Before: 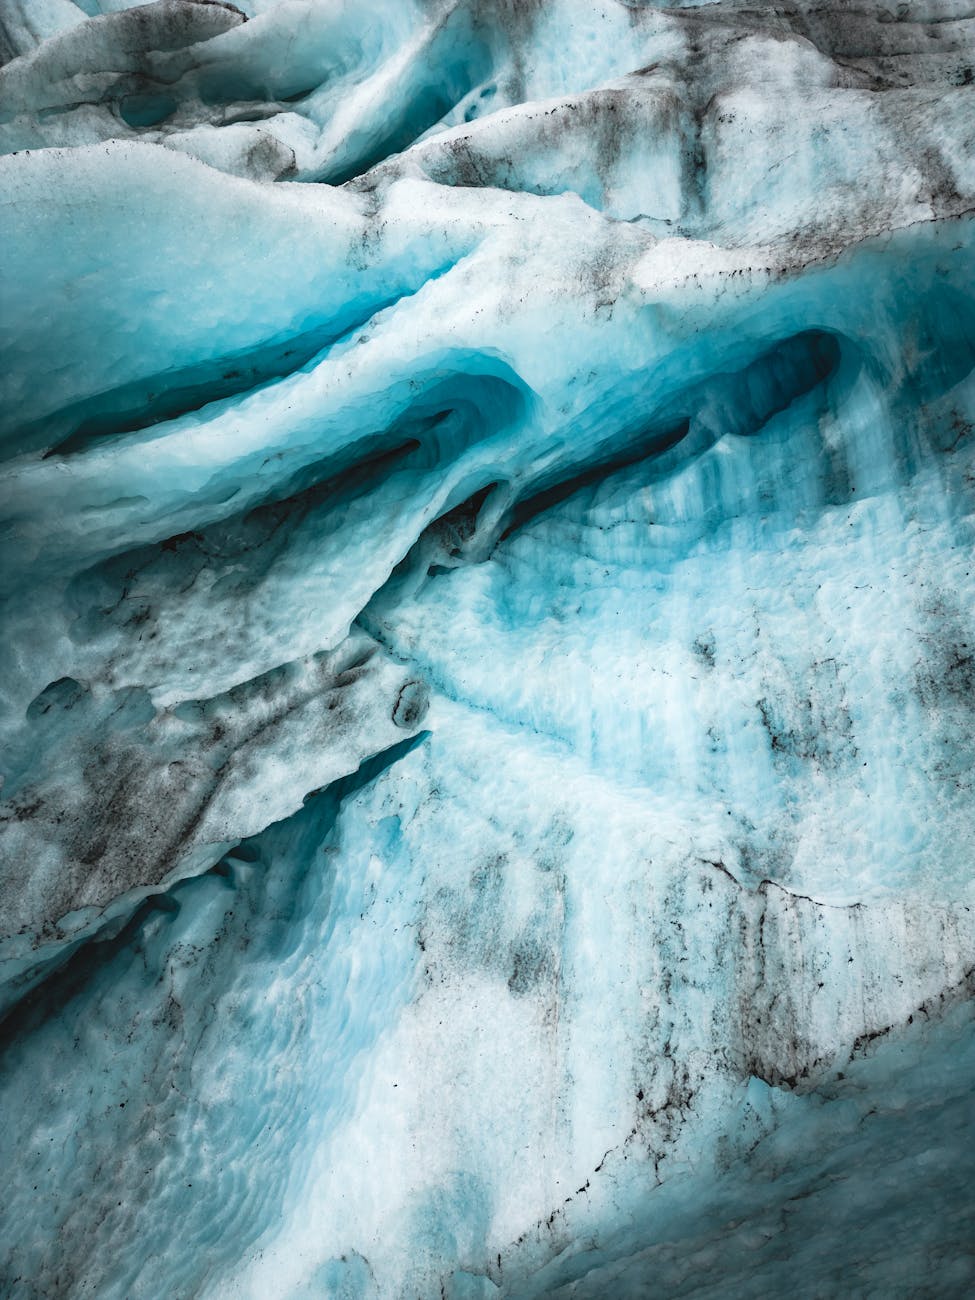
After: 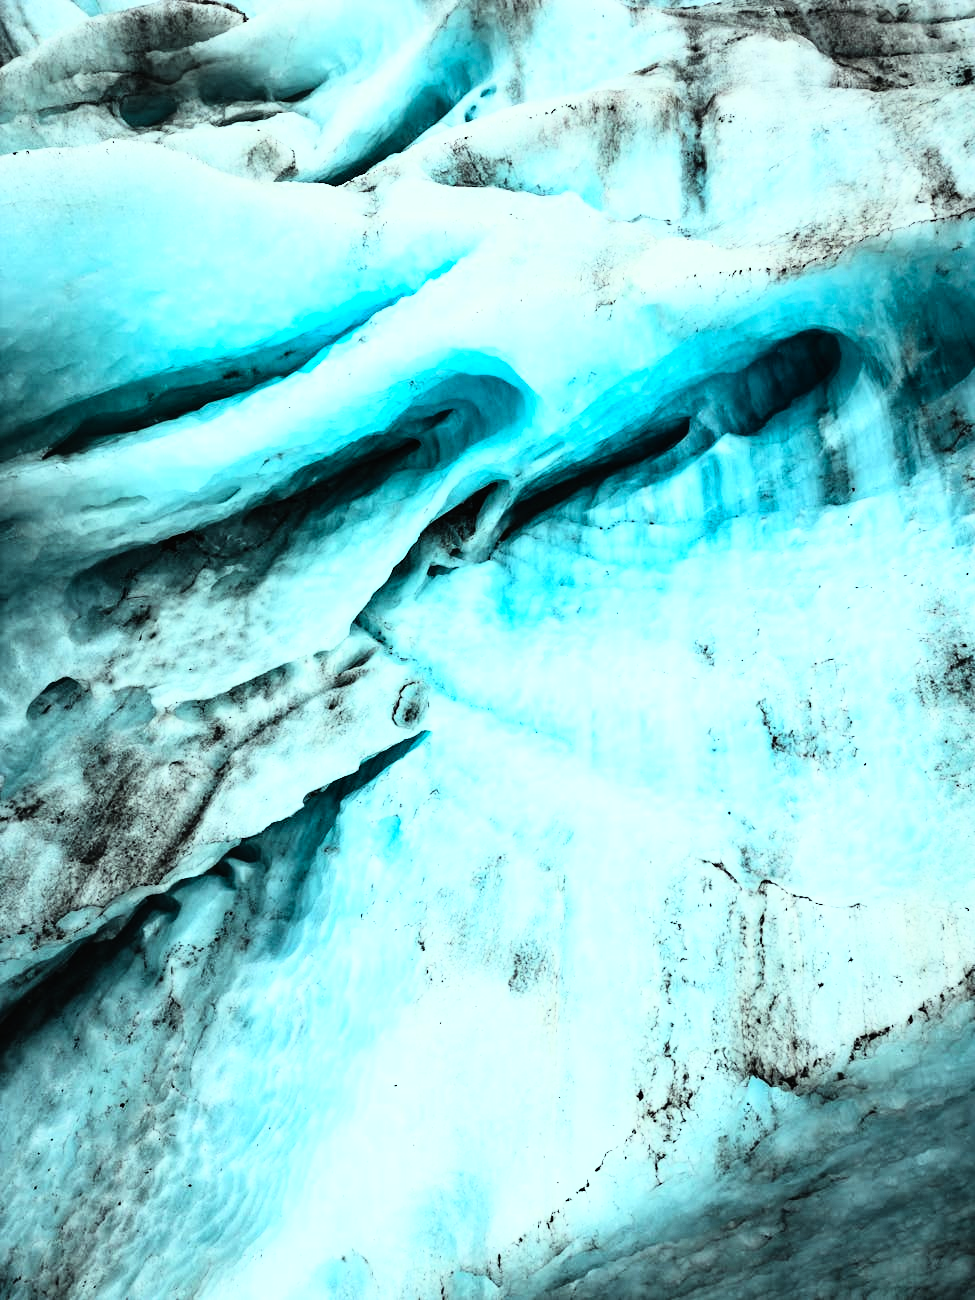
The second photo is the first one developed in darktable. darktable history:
color correction: highlights a* -8, highlights b* 3.1
rgb curve: curves: ch0 [(0, 0) (0.21, 0.15) (0.24, 0.21) (0.5, 0.75) (0.75, 0.96) (0.89, 0.99) (1, 1)]; ch1 [(0, 0.02) (0.21, 0.13) (0.25, 0.2) (0.5, 0.67) (0.75, 0.9) (0.89, 0.97) (1, 1)]; ch2 [(0, 0.02) (0.21, 0.13) (0.25, 0.2) (0.5, 0.67) (0.75, 0.9) (0.89, 0.97) (1, 1)], compensate middle gray true
